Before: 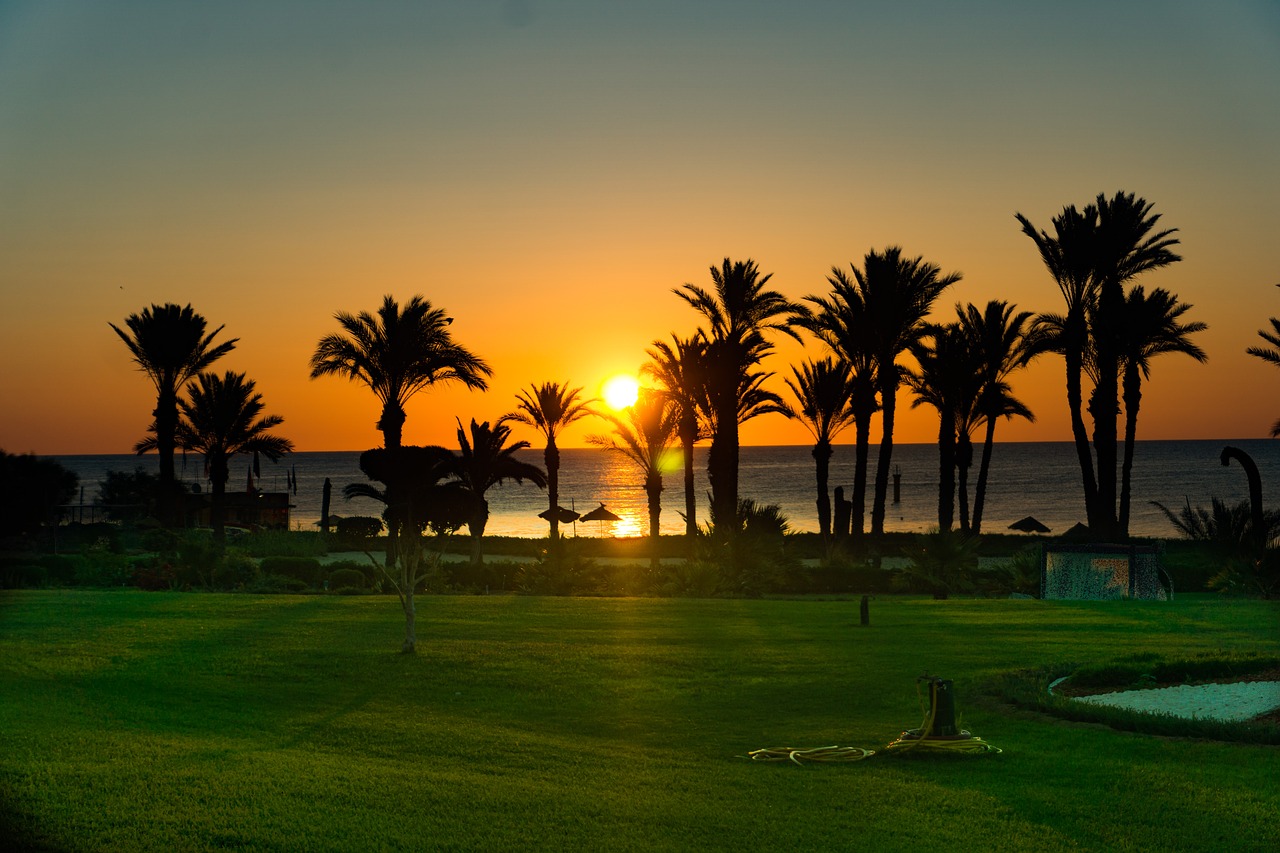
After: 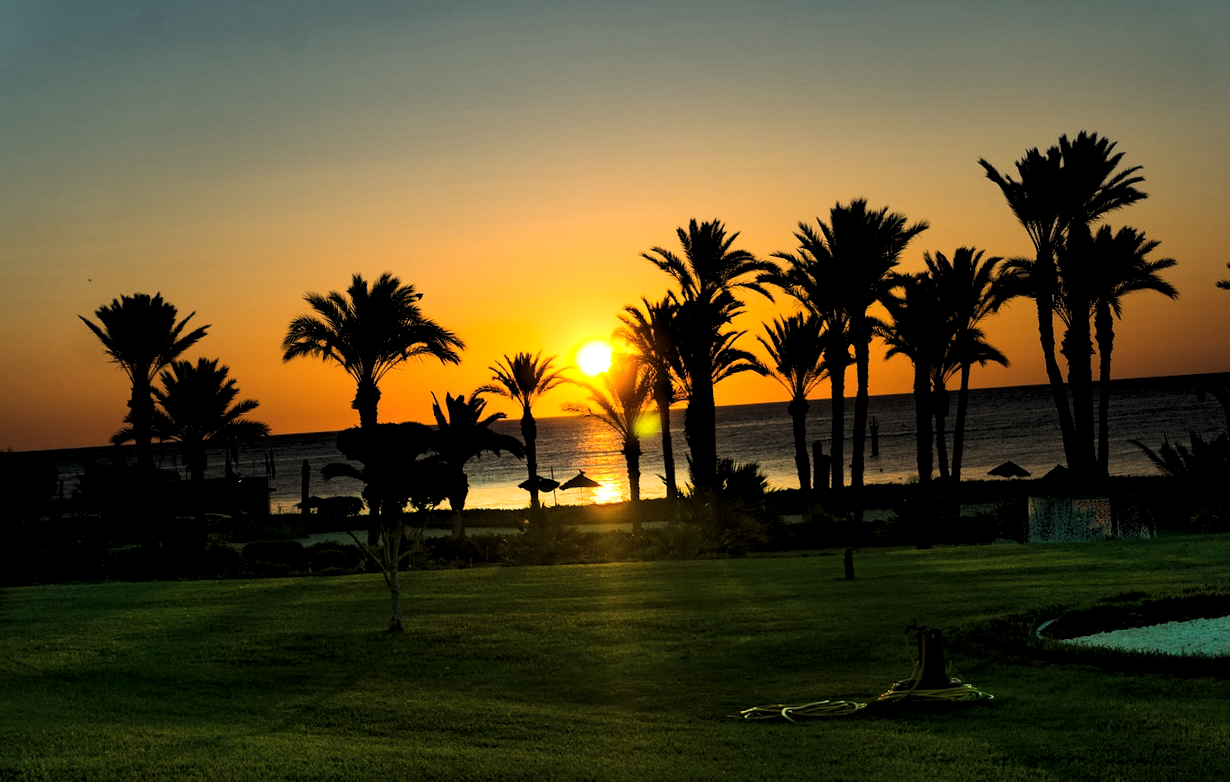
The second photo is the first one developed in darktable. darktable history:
contrast brightness saturation: contrast 0.2, brightness 0.15, saturation 0.14
white balance: red 0.98, blue 1.034
rotate and perspective: rotation -3°, crop left 0.031, crop right 0.968, crop top 0.07, crop bottom 0.93
crop: left 0.434%, top 0.485%, right 0.244%, bottom 0.386%
local contrast: highlights 100%, shadows 100%, detail 120%, midtone range 0.2
levels: levels [0.116, 0.574, 1]
